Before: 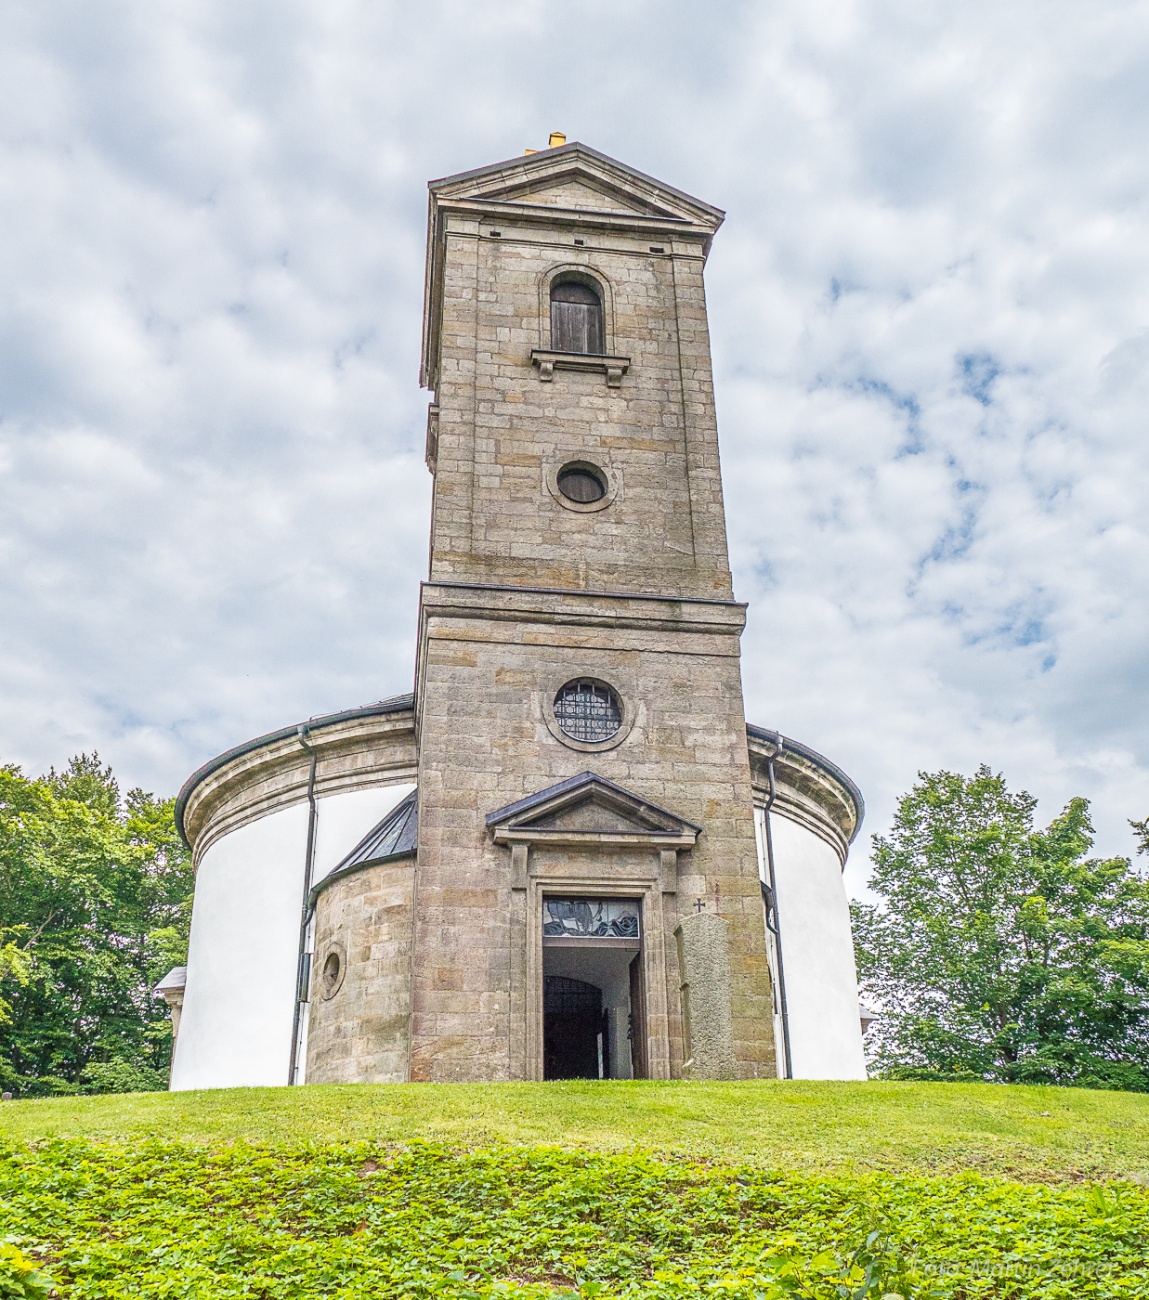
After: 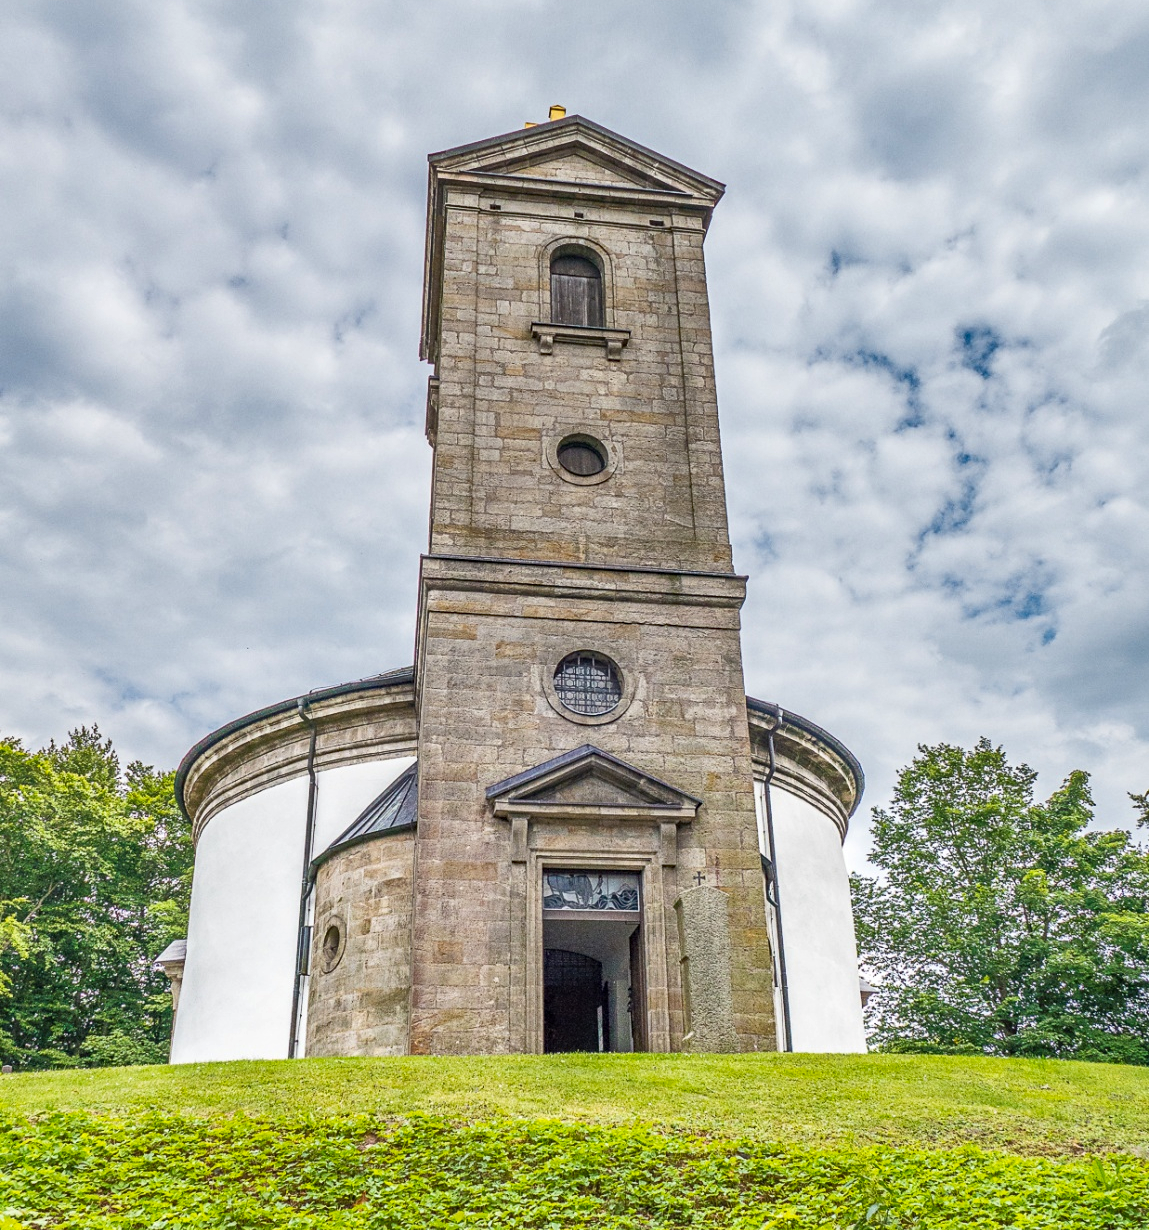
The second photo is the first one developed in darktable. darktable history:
shadows and highlights: soften with gaussian
crop and rotate: top 2.118%, bottom 3.206%
haze removal: compatibility mode true, adaptive false
